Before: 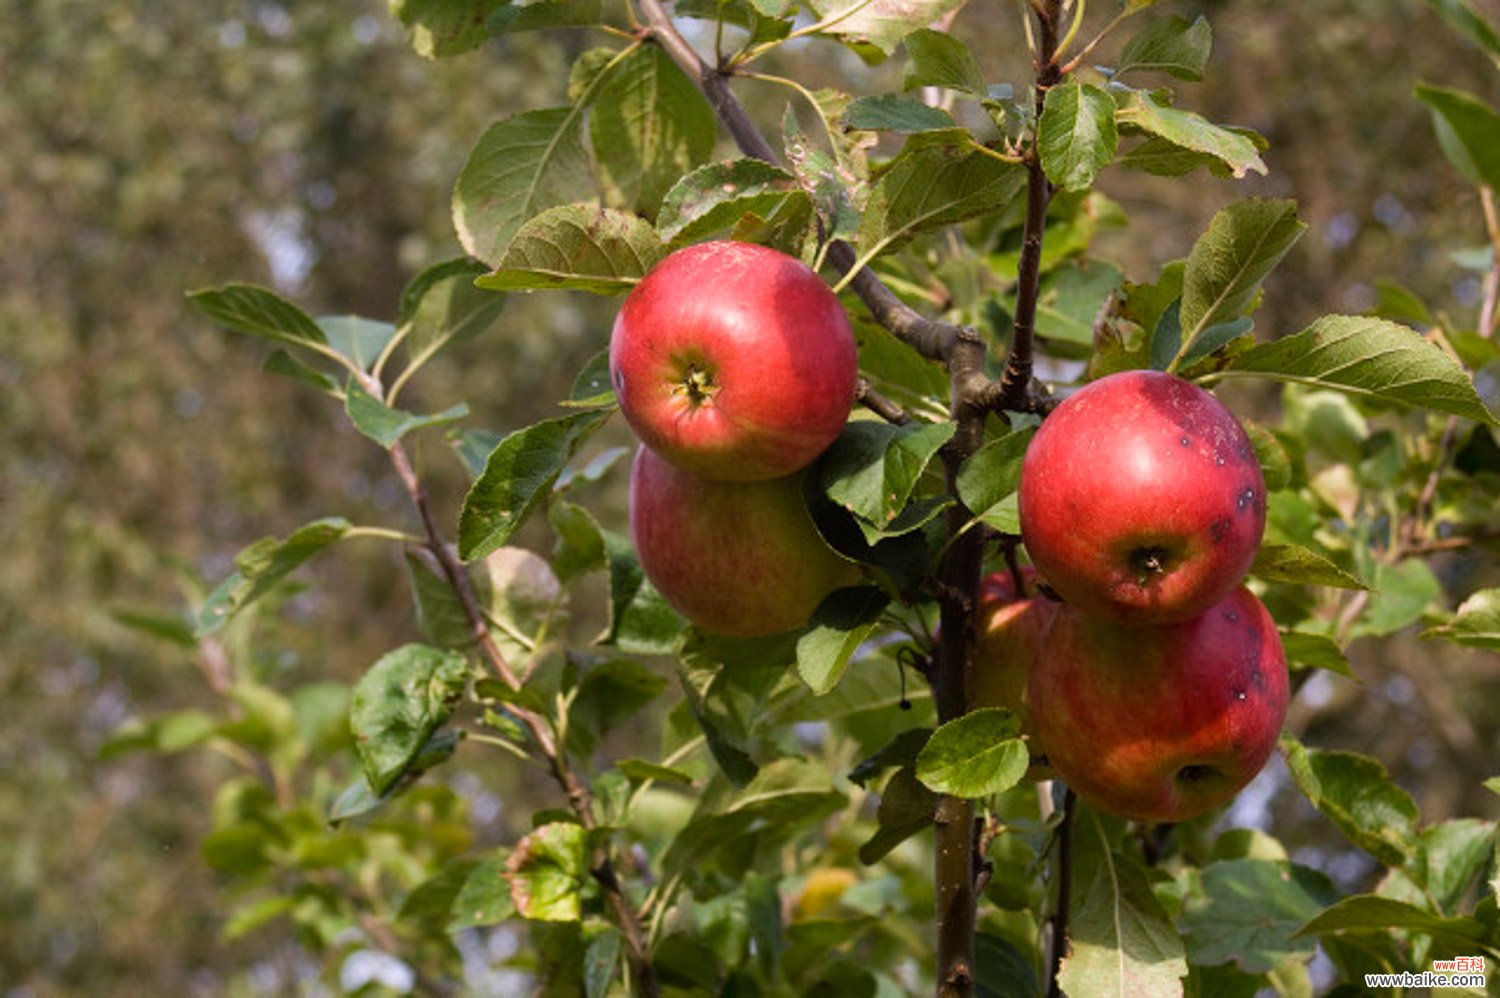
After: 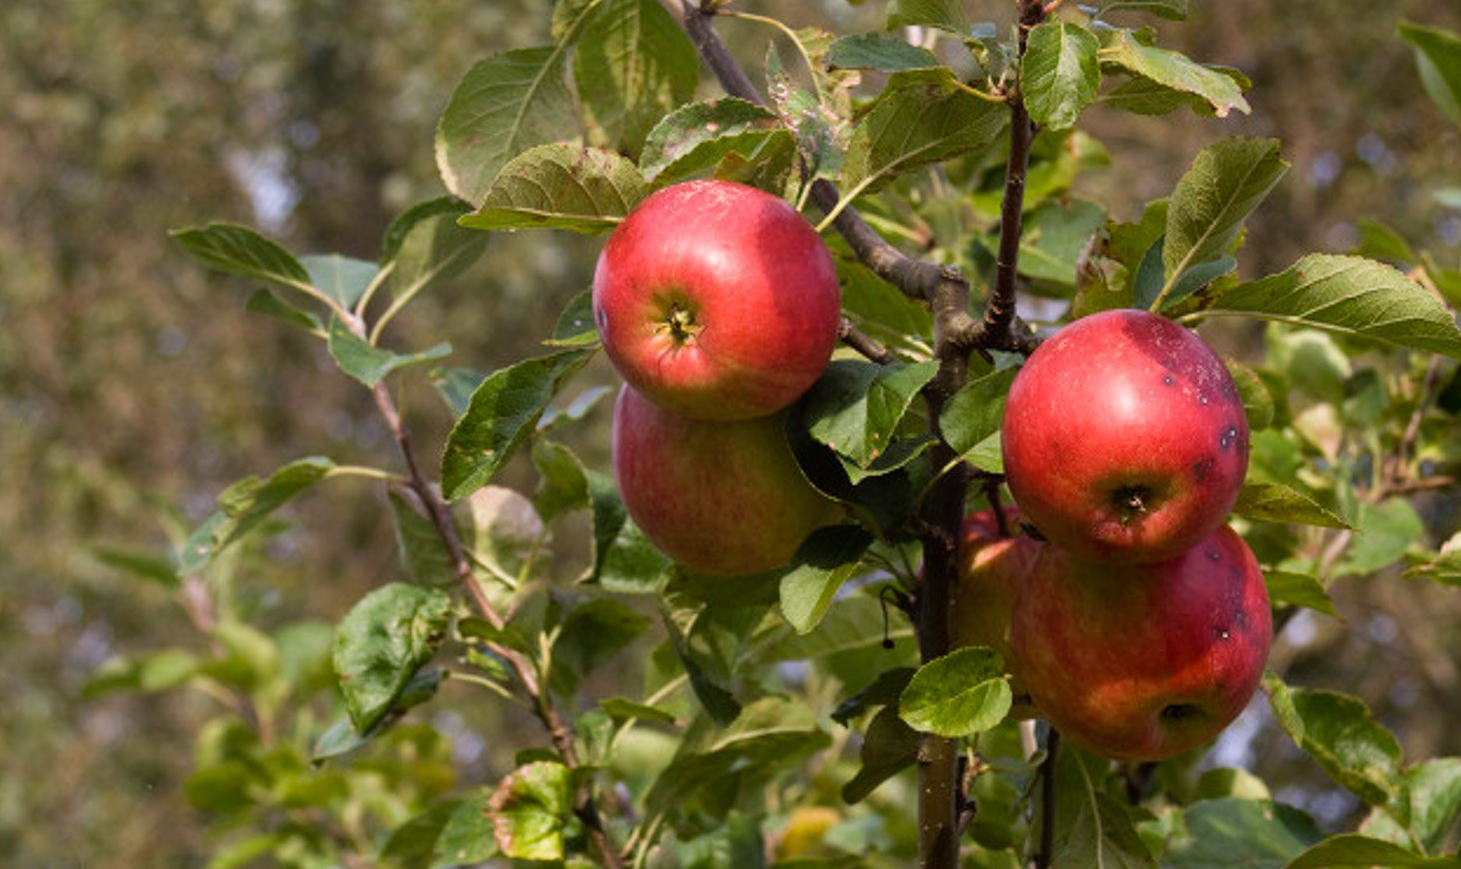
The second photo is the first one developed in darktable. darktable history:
crop: left 1.167%, top 6.133%, right 1.368%, bottom 6.791%
color correction: highlights b* 0.03
